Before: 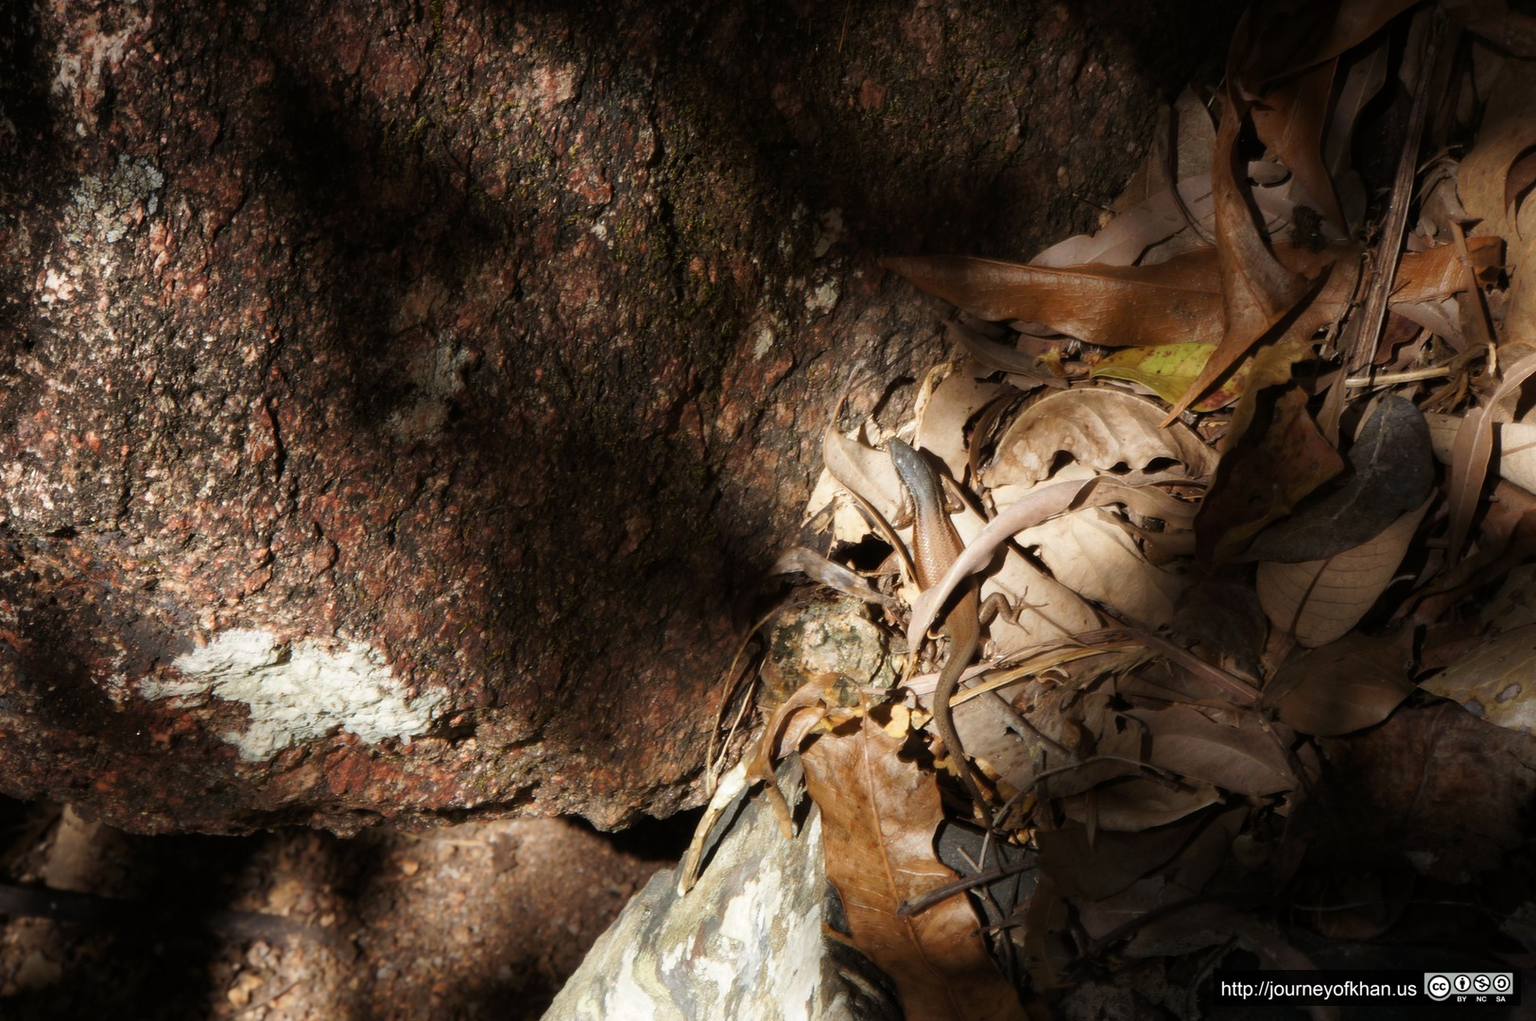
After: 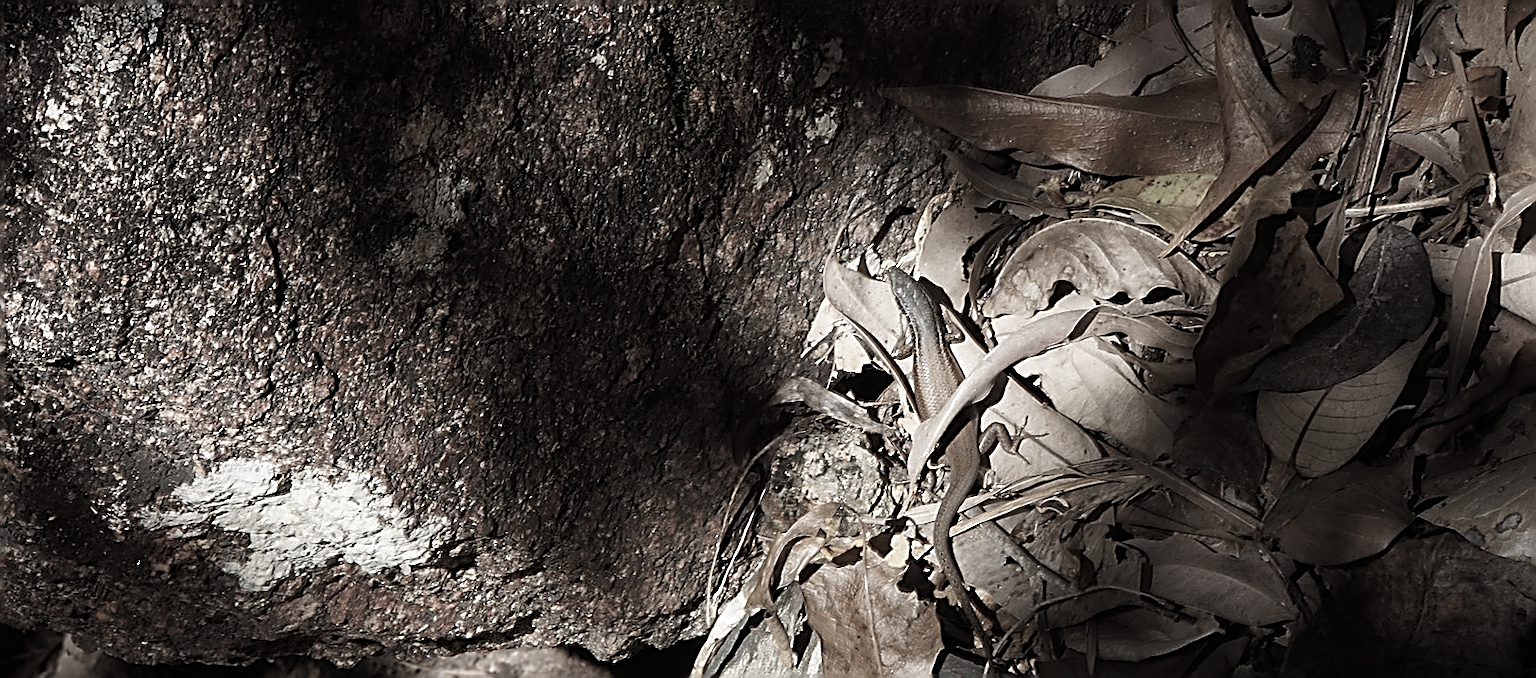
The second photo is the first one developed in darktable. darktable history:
crop: top 16.727%, bottom 16.727%
sharpen: amount 2
color zones: curves: ch1 [(0, 0.153) (0.143, 0.15) (0.286, 0.151) (0.429, 0.152) (0.571, 0.152) (0.714, 0.151) (0.857, 0.151) (1, 0.153)]
